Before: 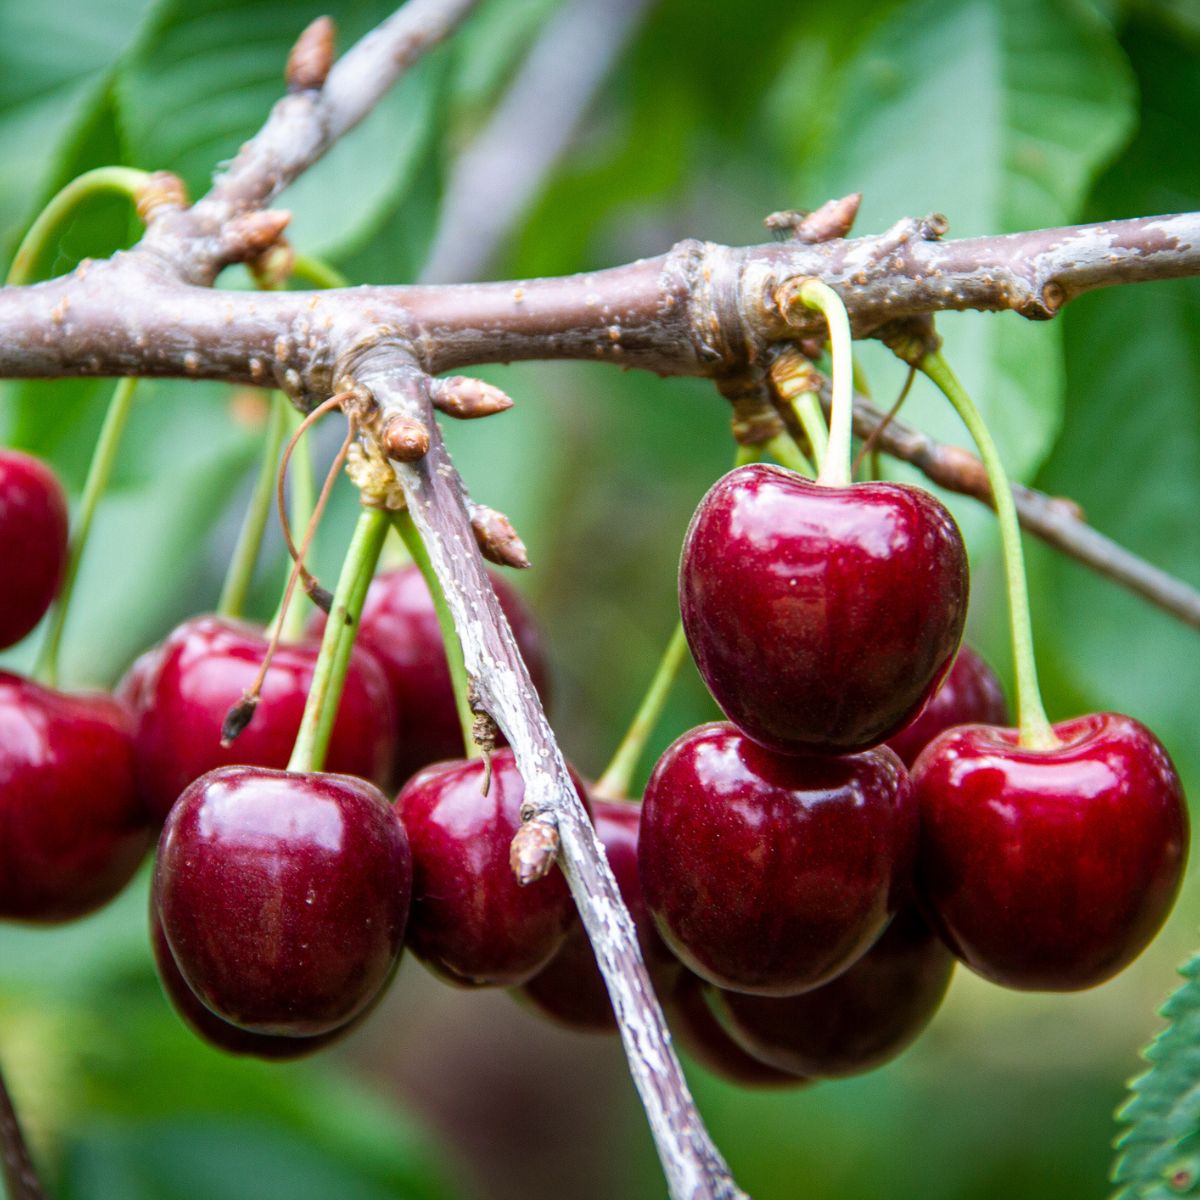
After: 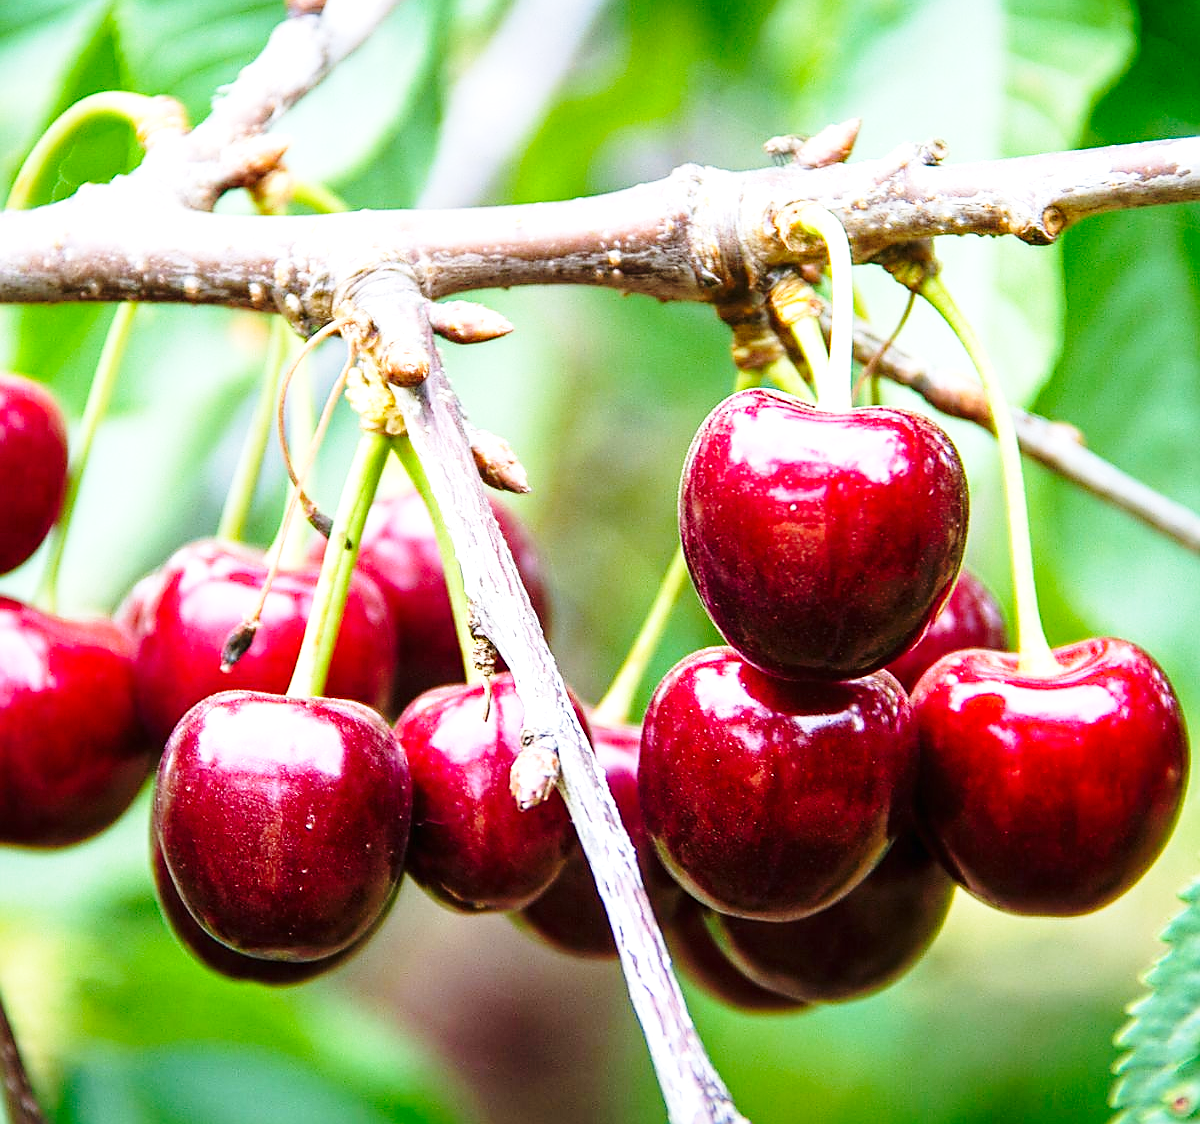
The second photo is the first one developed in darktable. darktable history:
sharpen: radius 1.356, amount 1.252, threshold 0.749
exposure: black level correction 0, exposure 0.703 EV, compensate exposure bias true, compensate highlight preservation false
base curve: curves: ch0 [(0, 0) (0.028, 0.03) (0.121, 0.232) (0.46, 0.748) (0.859, 0.968) (1, 1)], exposure shift 0.01, preserve colors none
crop and rotate: top 6.287%
